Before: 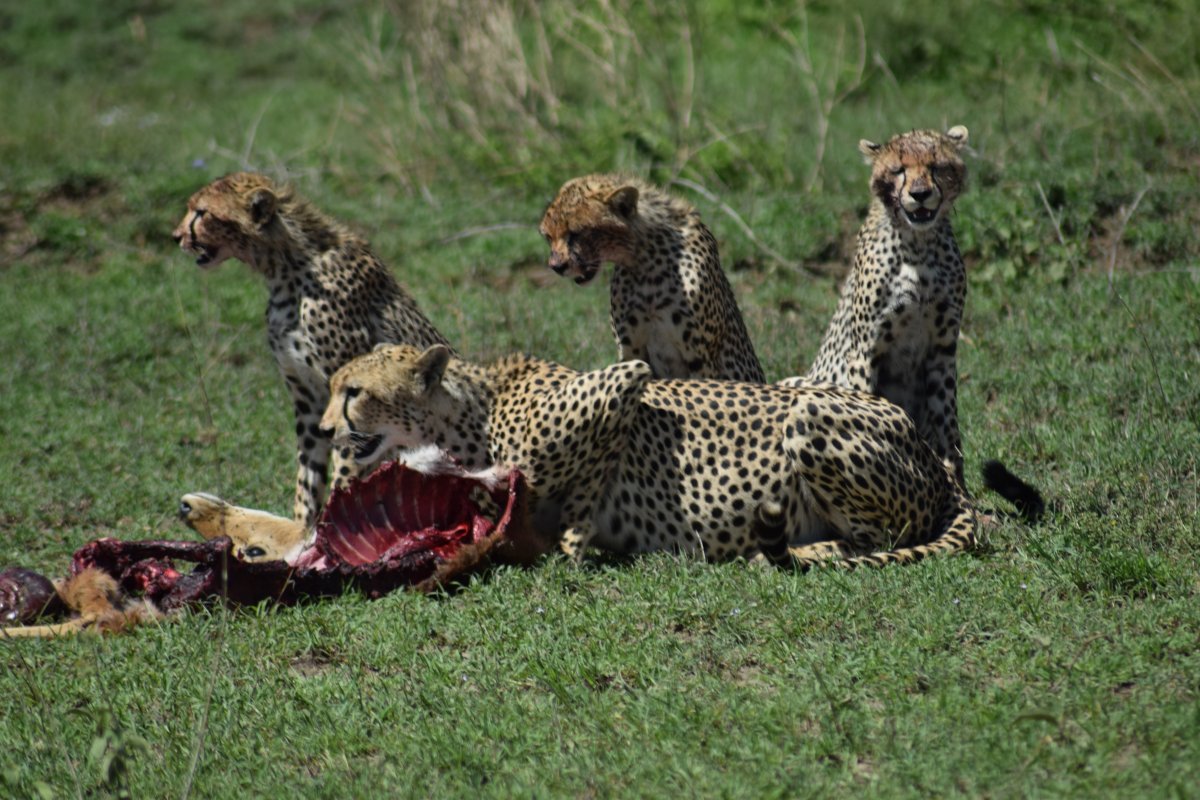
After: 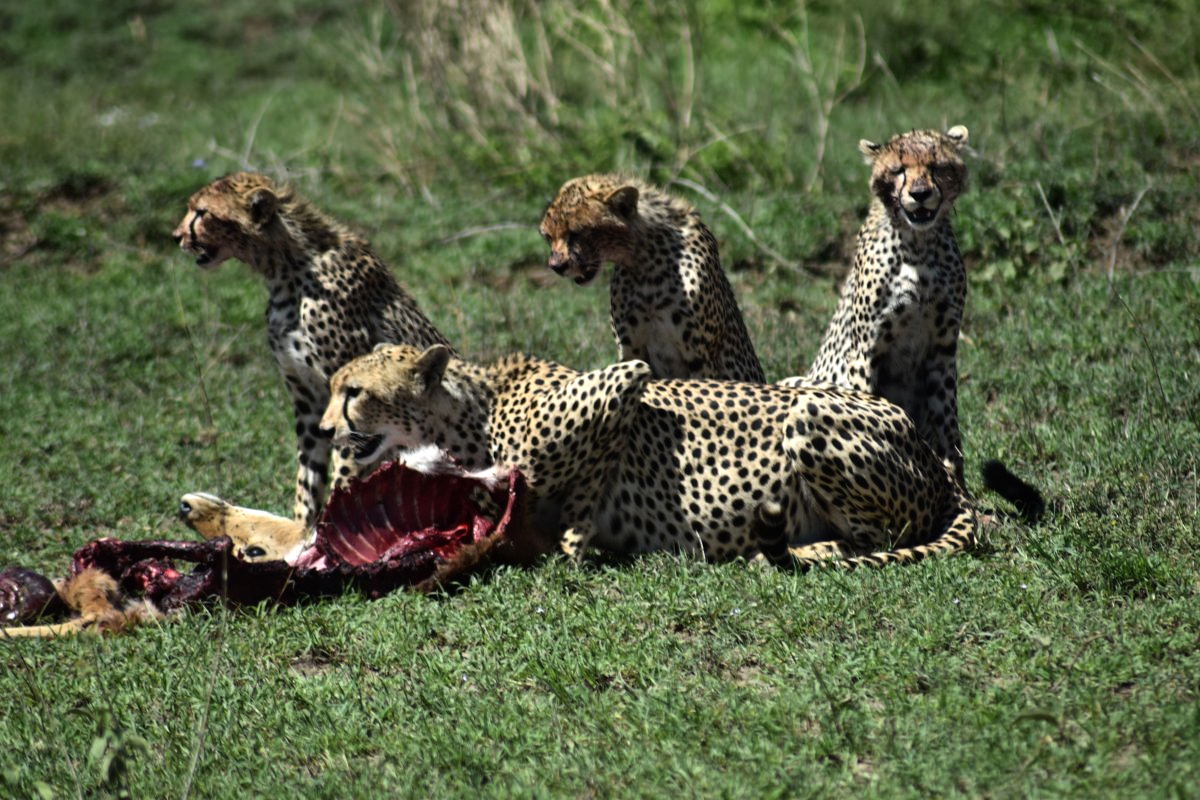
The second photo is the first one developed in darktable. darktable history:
tone equalizer: -8 EV -0.75 EV, -7 EV -0.7 EV, -6 EV -0.6 EV, -5 EV -0.4 EV, -3 EV 0.4 EV, -2 EV 0.6 EV, -1 EV 0.7 EV, +0 EV 0.75 EV, edges refinement/feathering 500, mask exposure compensation -1.57 EV, preserve details no
white balance: emerald 1
